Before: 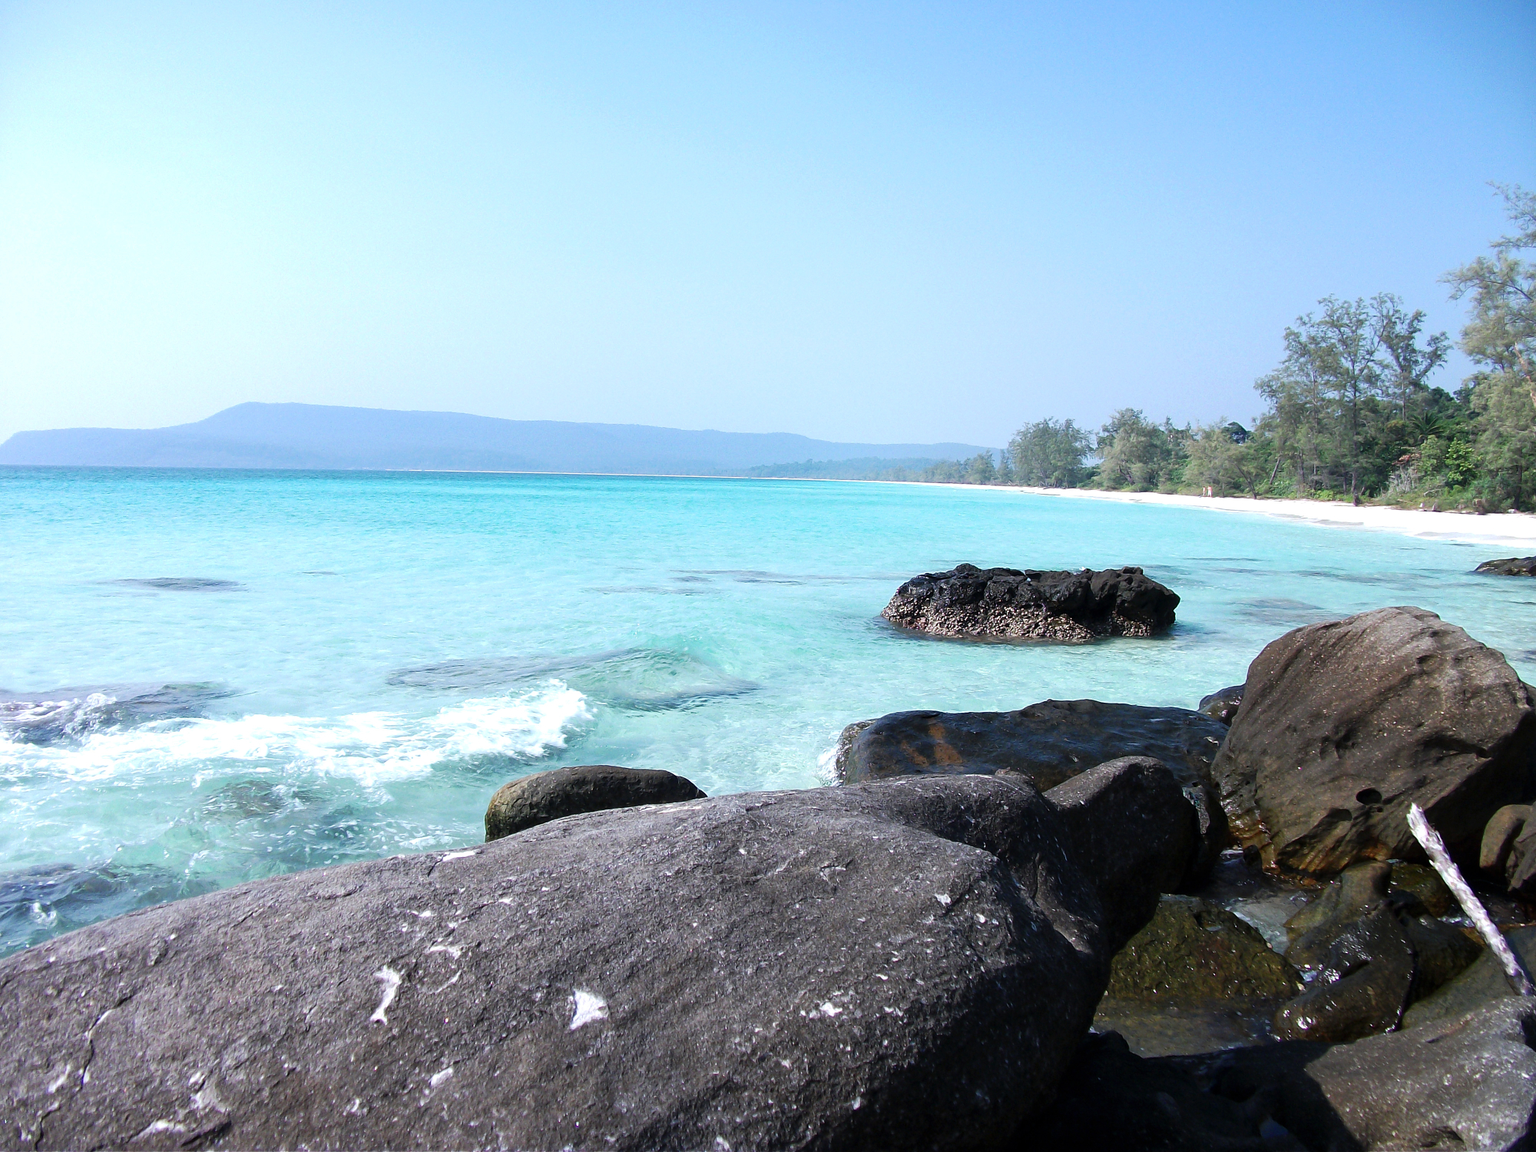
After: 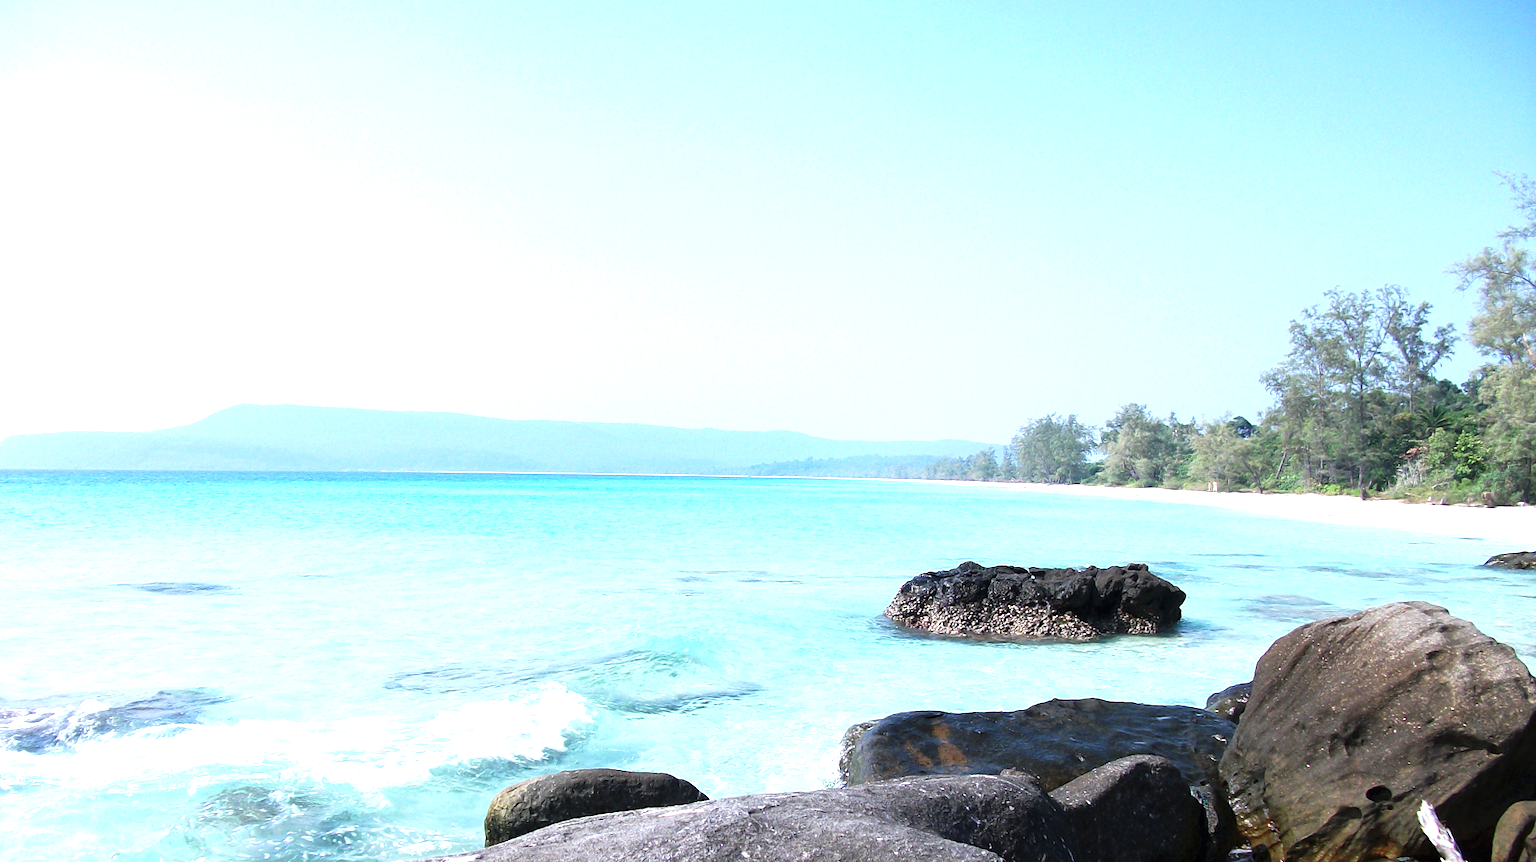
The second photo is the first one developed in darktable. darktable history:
crop: bottom 24.967%
exposure: black level correction 0, exposure 0.7 EV, compensate exposure bias true, compensate highlight preservation false
rotate and perspective: rotation -0.45°, automatic cropping original format, crop left 0.008, crop right 0.992, crop top 0.012, crop bottom 0.988
